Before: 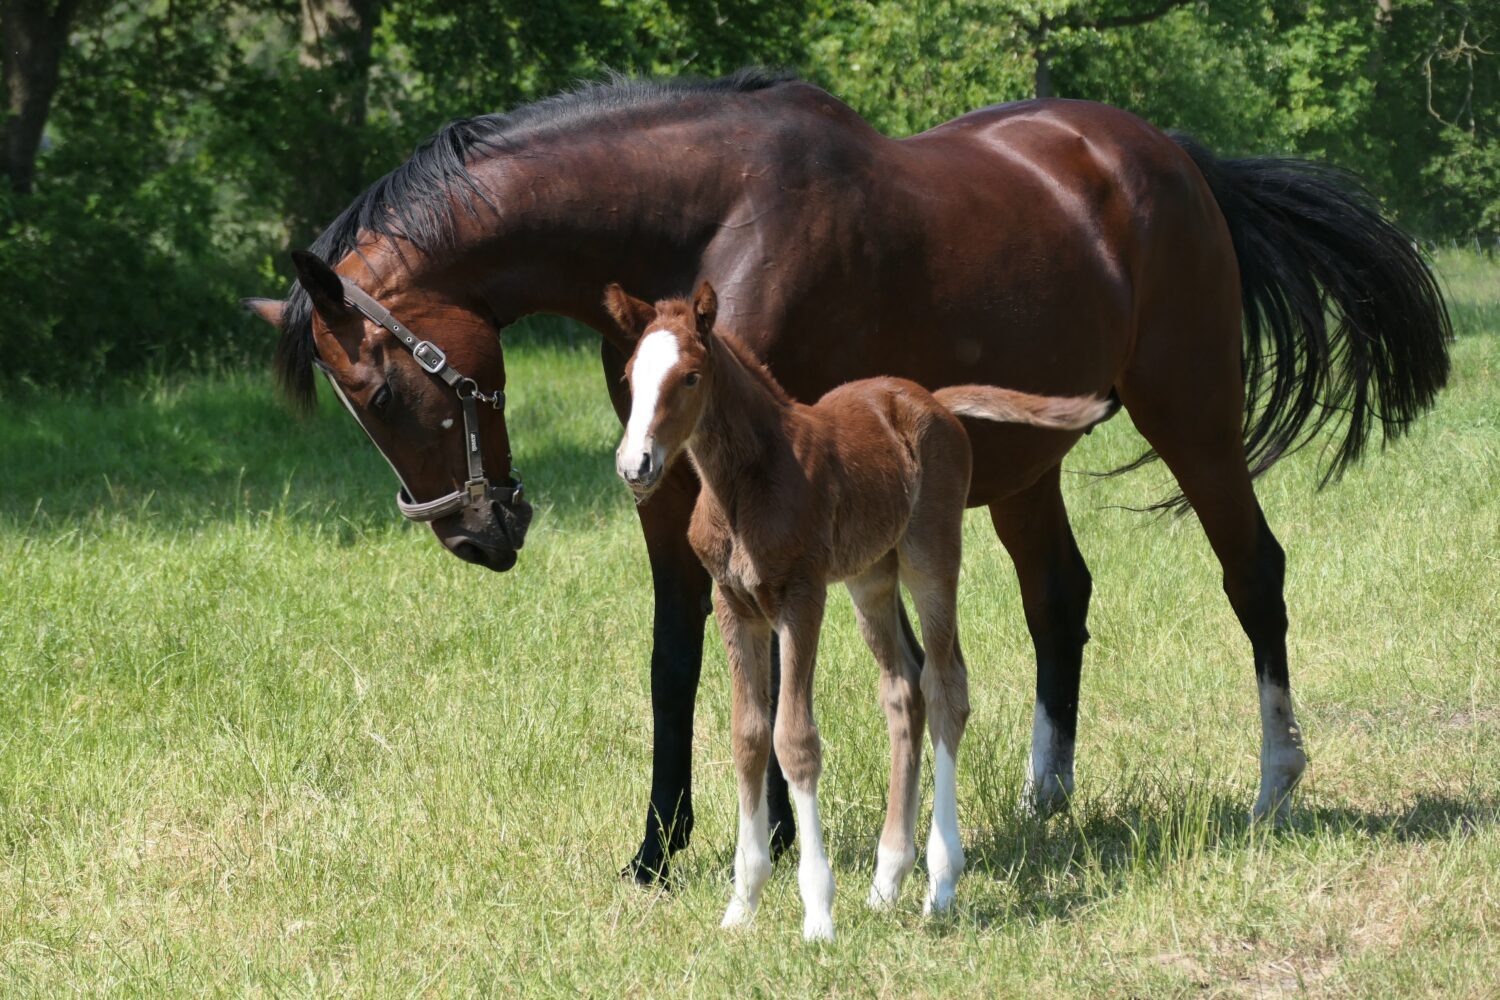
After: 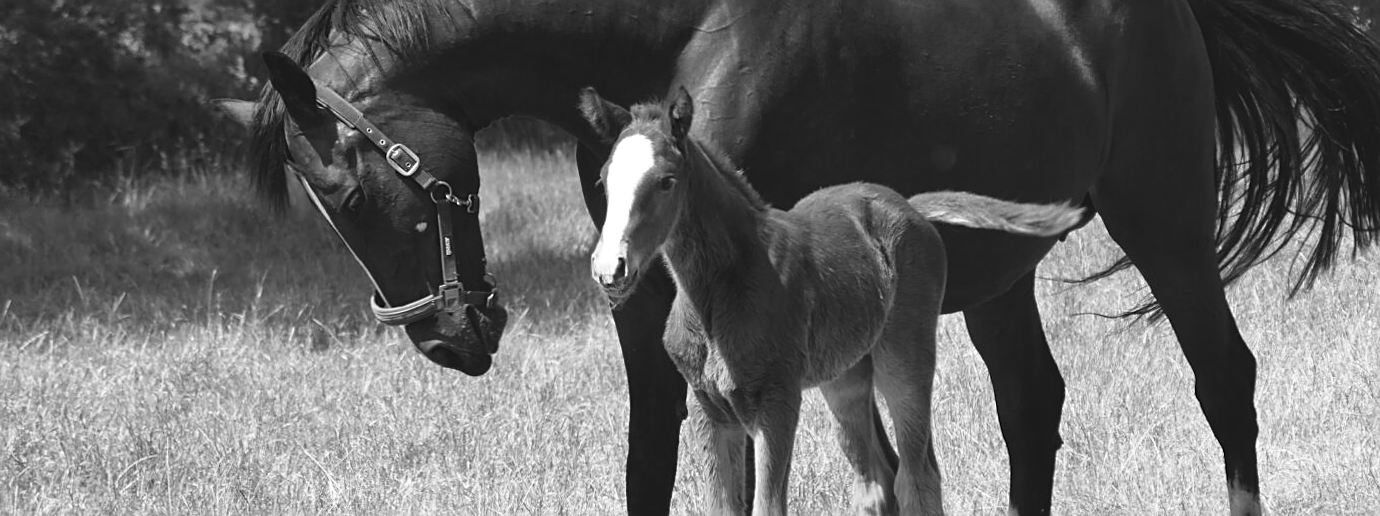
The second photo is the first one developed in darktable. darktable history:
rotate and perspective: rotation 0.174°, lens shift (vertical) 0.013, lens shift (horizontal) 0.019, shear 0.001, automatic cropping original format, crop left 0.007, crop right 0.991, crop top 0.016, crop bottom 0.997
monochrome: on, module defaults
shadows and highlights: shadows 0, highlights 40
crop: left 1.744%, top 19.225%, right 5.069%, bottom 28.357%
sharpen: on, module defaults
color balance: lift [1.006, 0.985, 1.002, 1.015], gamma [1, 0.953, 1.008, 1.047], gain [1.076, 1.13, 1.004, 0.87]
